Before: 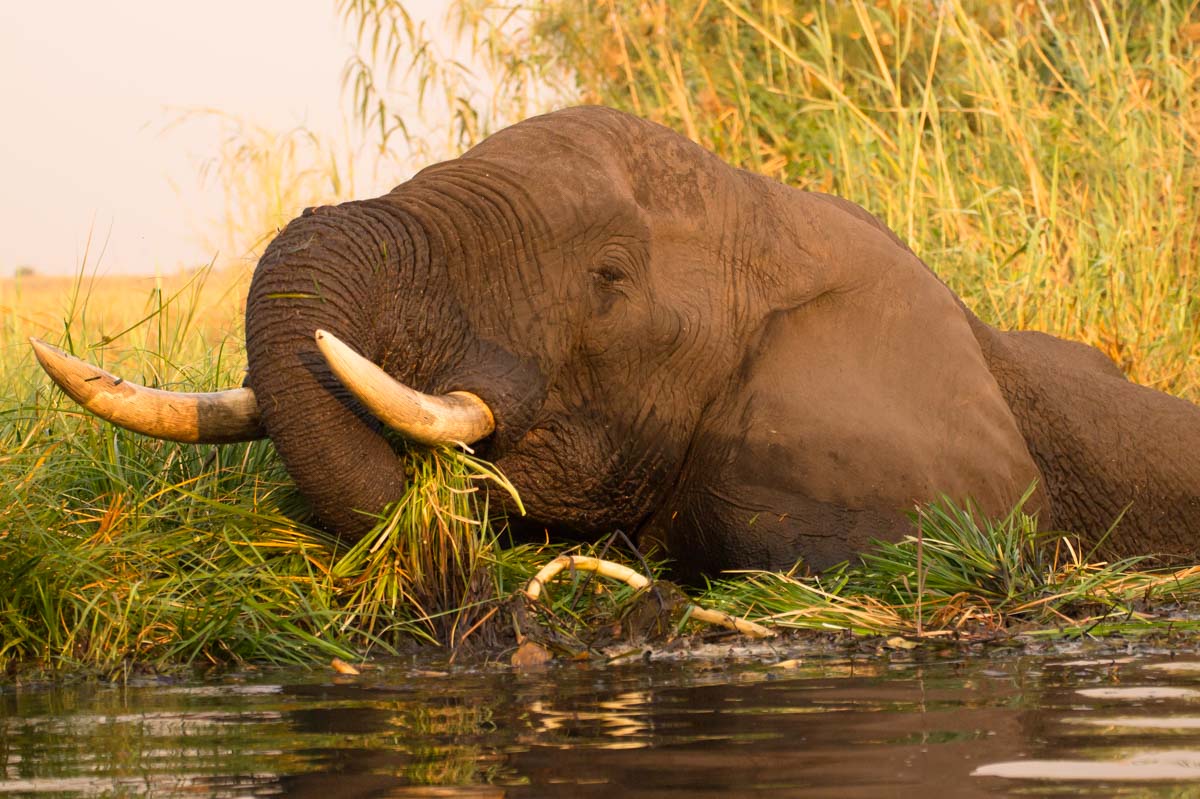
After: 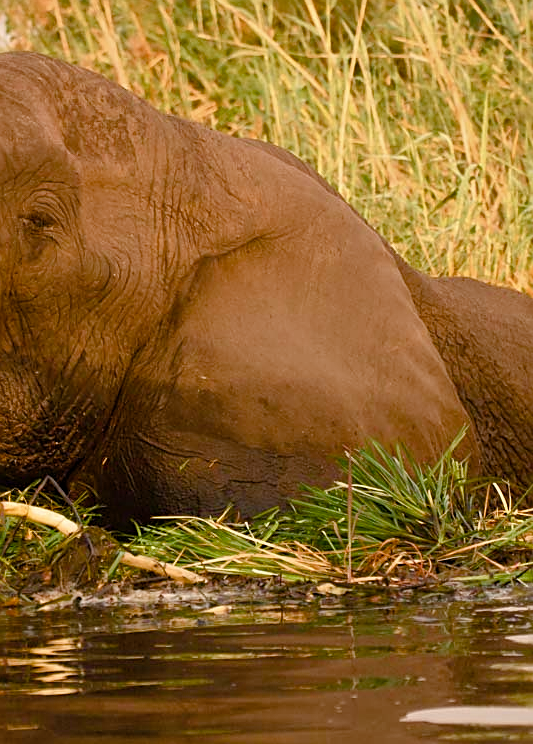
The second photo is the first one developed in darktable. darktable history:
sharpen: on, module defaults
color balance rgb: perceptual saturation grading › global saturation 20%, perceptual saturation grading › highlights -50.338%, perceptual saturation grading › shadows 30.414%, global vibrance 20%
shadows and highlights: shadows 43.71, white point adjustment -1.32, soften with gaussian
crop: left 47.5%, top 6.781%, right 8.019%
